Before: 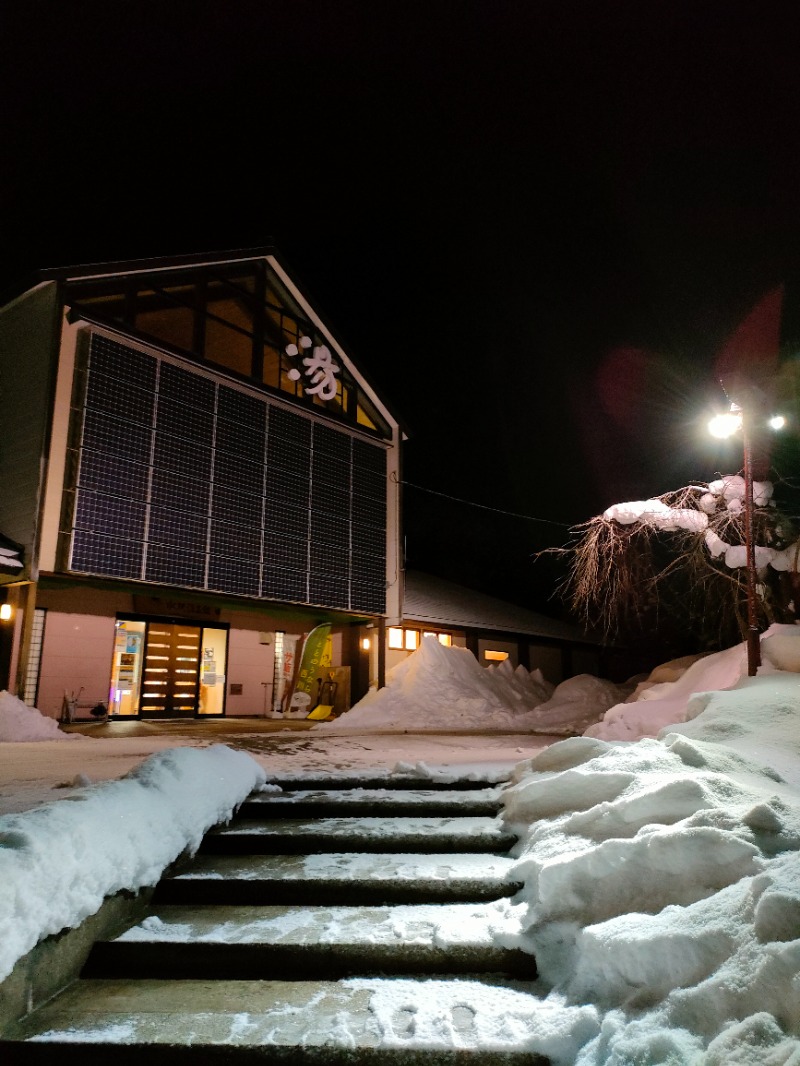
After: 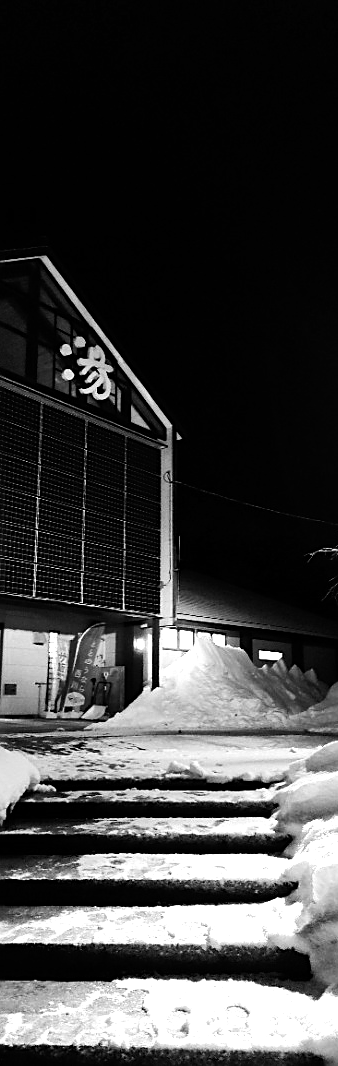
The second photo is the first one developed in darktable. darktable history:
tone equalizer: -8 EV -1.1 EV, -7 EV -1.04 EV, -6 EV -0.831 EV, -5 EV -0.6 EV, -3 EV 0.554 EV, -2 EV 0.858 EV, -1 EV 0.989 EV, +0 EV 1.07 EV, edges refinement/feathering 500, mask exposure compensation -1.57 EV, preserve details no
shadows and highlights: radius 336.35, shadows 28.18, soften with gaussian
sharpen: on, module defaults
color zones: curves: ch0 [(0.004, 0.588) (0.116, 0.636) (0.259, 0.476) (0.423, 0.464) (0.75, 0.5)]; ch1 [(0, 0) (0.143, 0) (0.286, 0) (0.429, 0) (0.571, 0) (0.714, 0) (0.857, 0)]
crop: left 28.305%, right 29.322%
